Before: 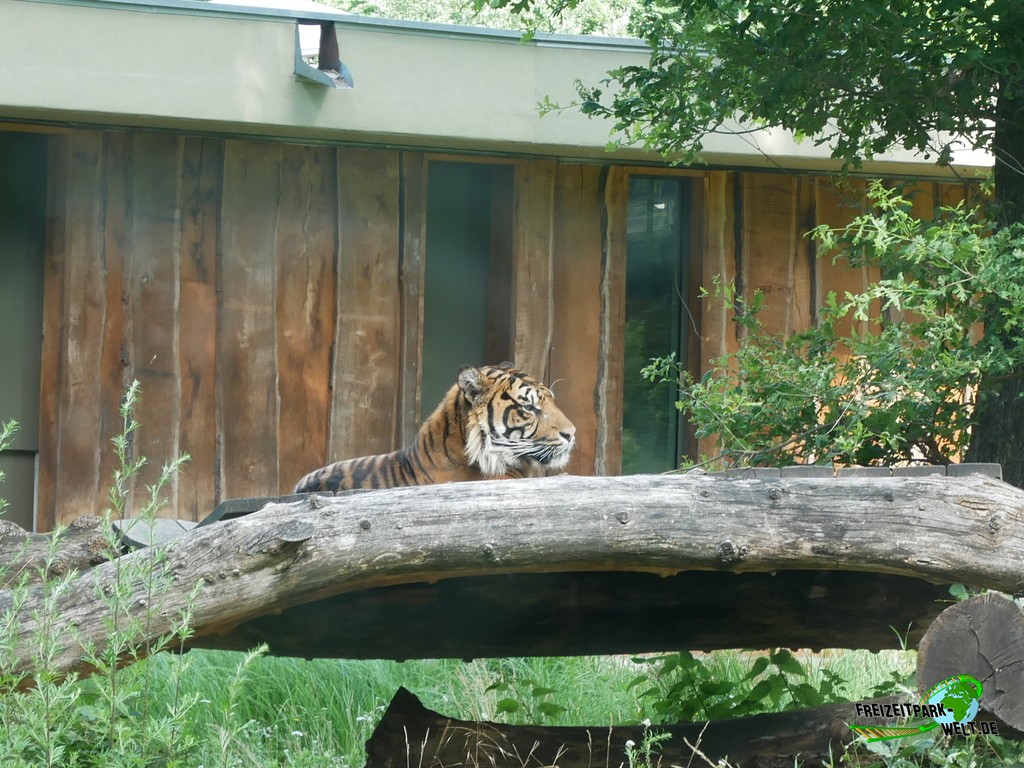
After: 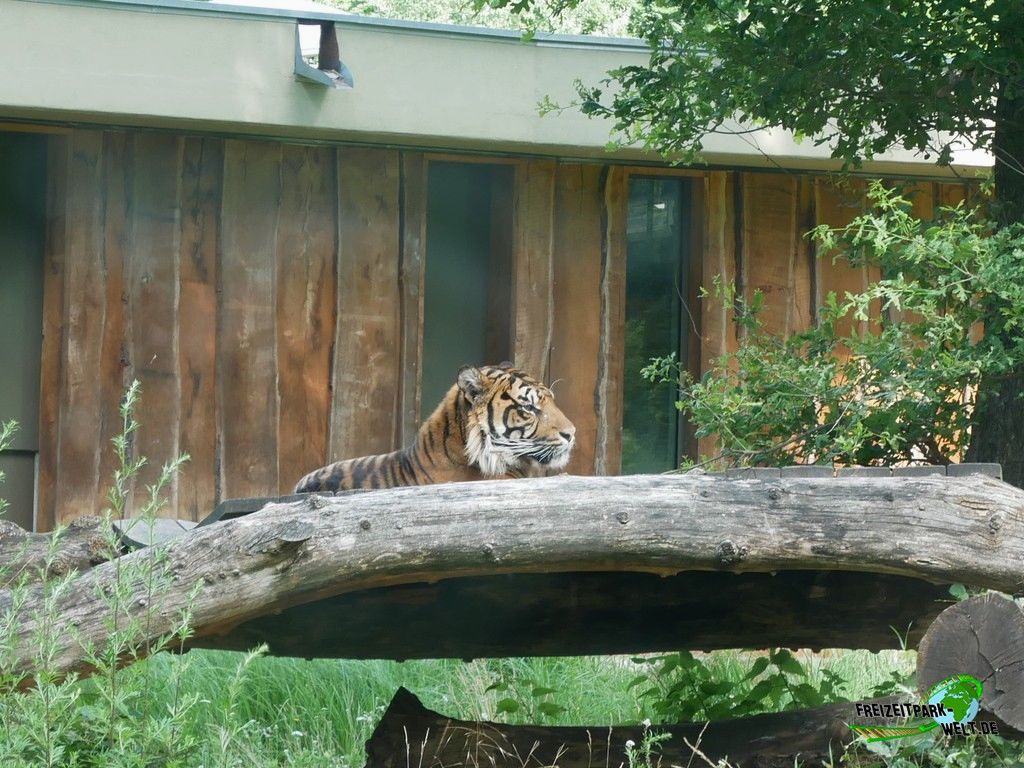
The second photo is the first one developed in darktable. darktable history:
exposure: exposure -0.071 EV, compensate highlight preservation false
